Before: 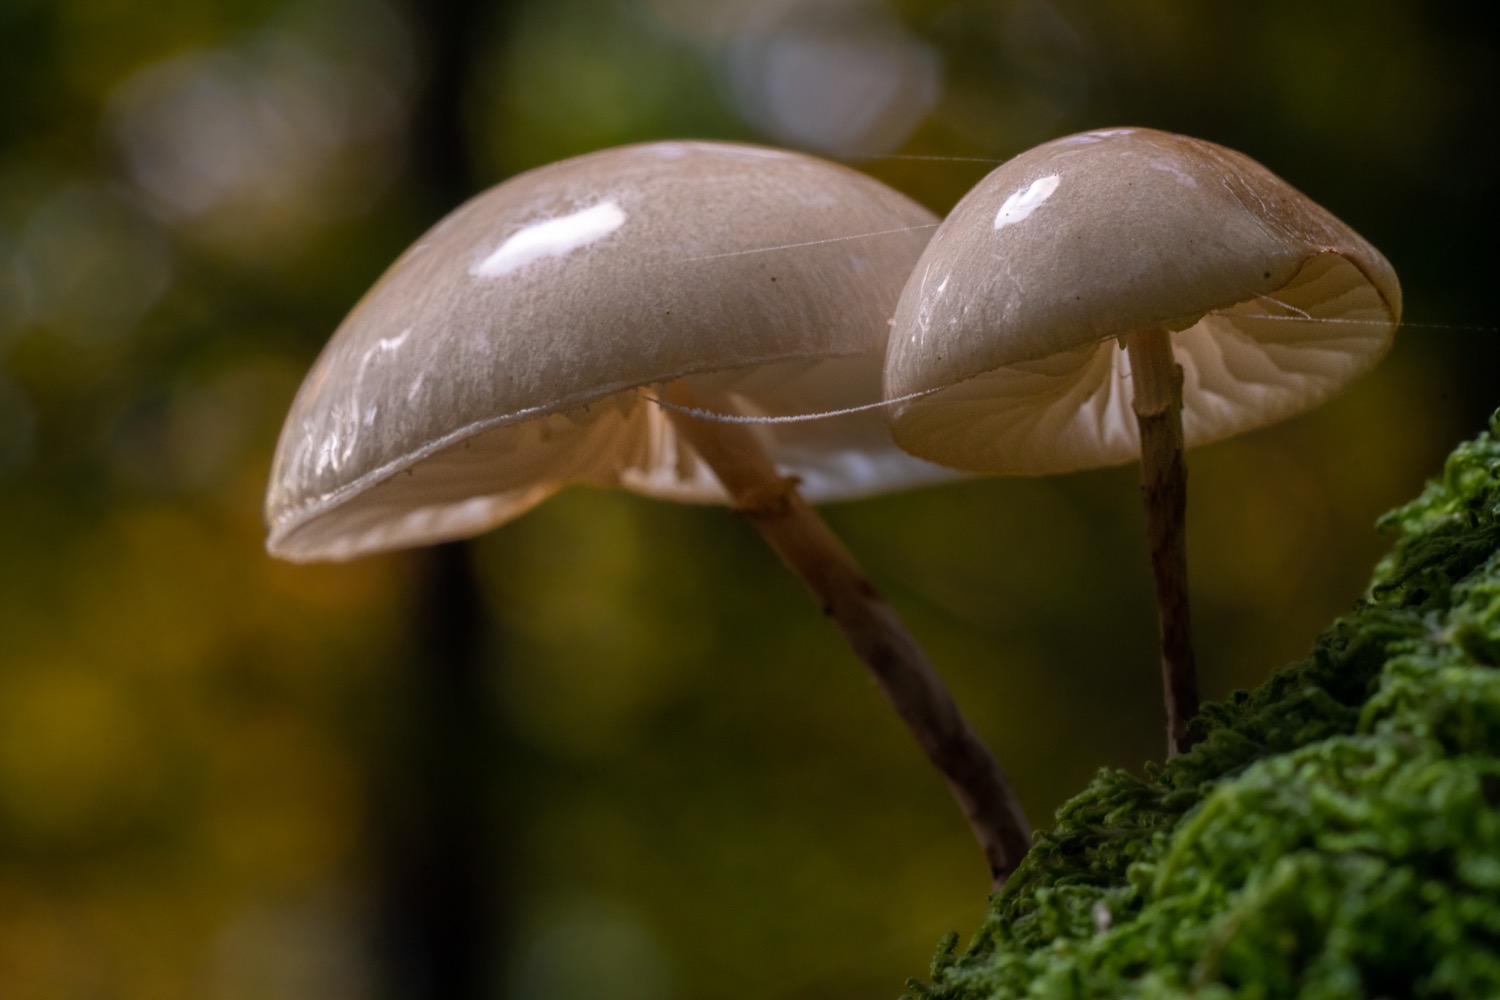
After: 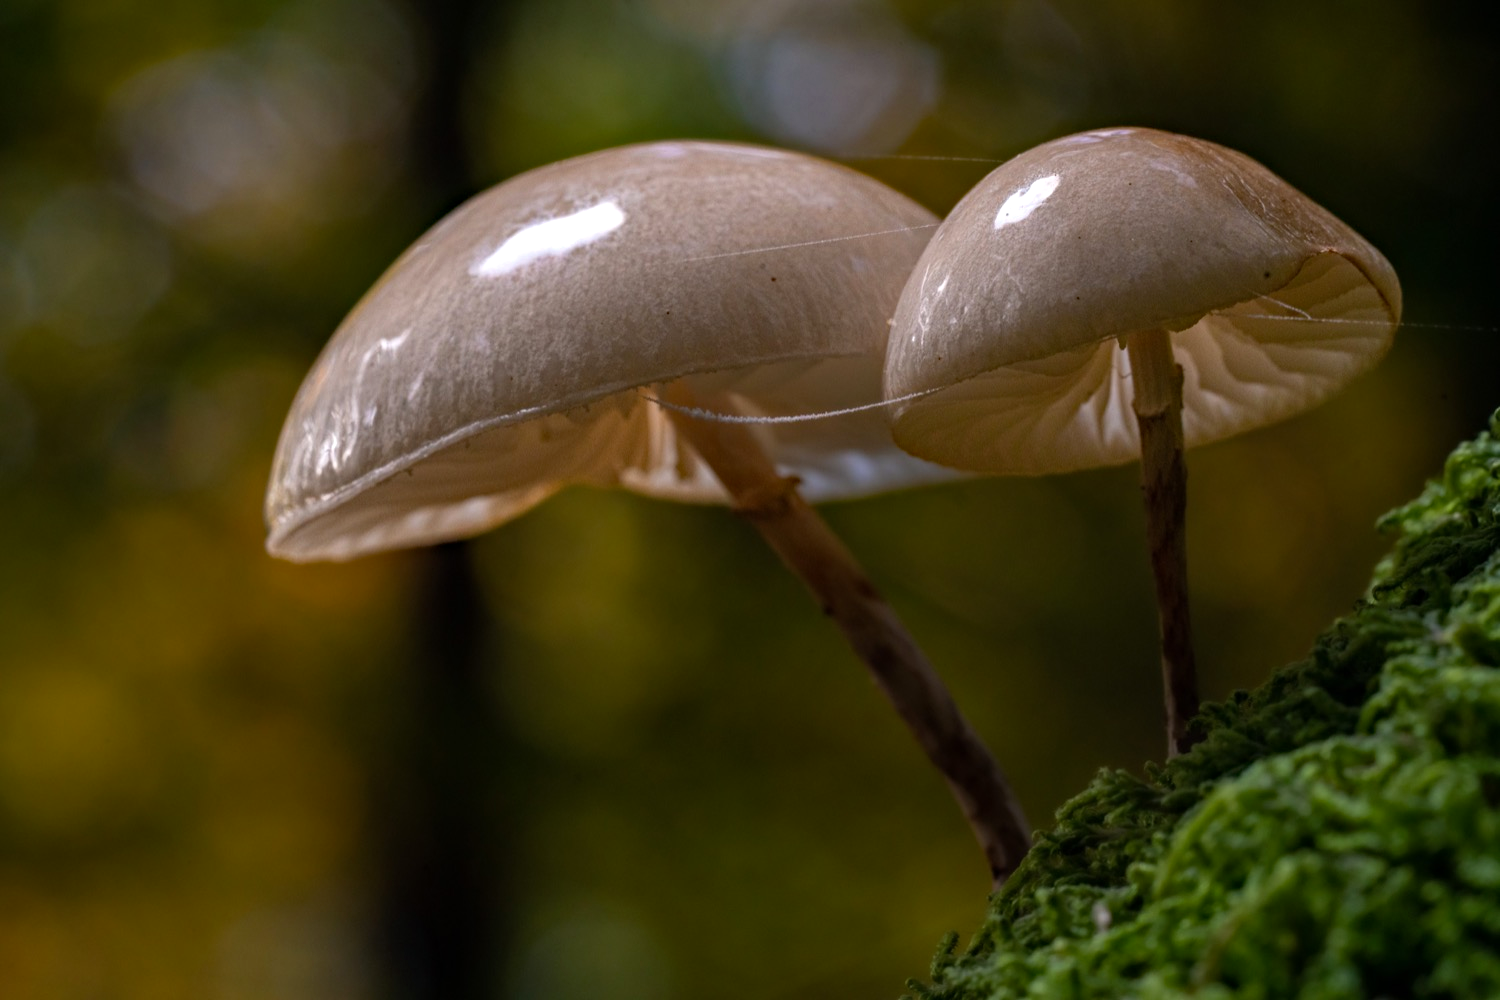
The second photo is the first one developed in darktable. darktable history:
haze removal: strength 0.276, distance 0.248, compatibility mode true, adaptive false
